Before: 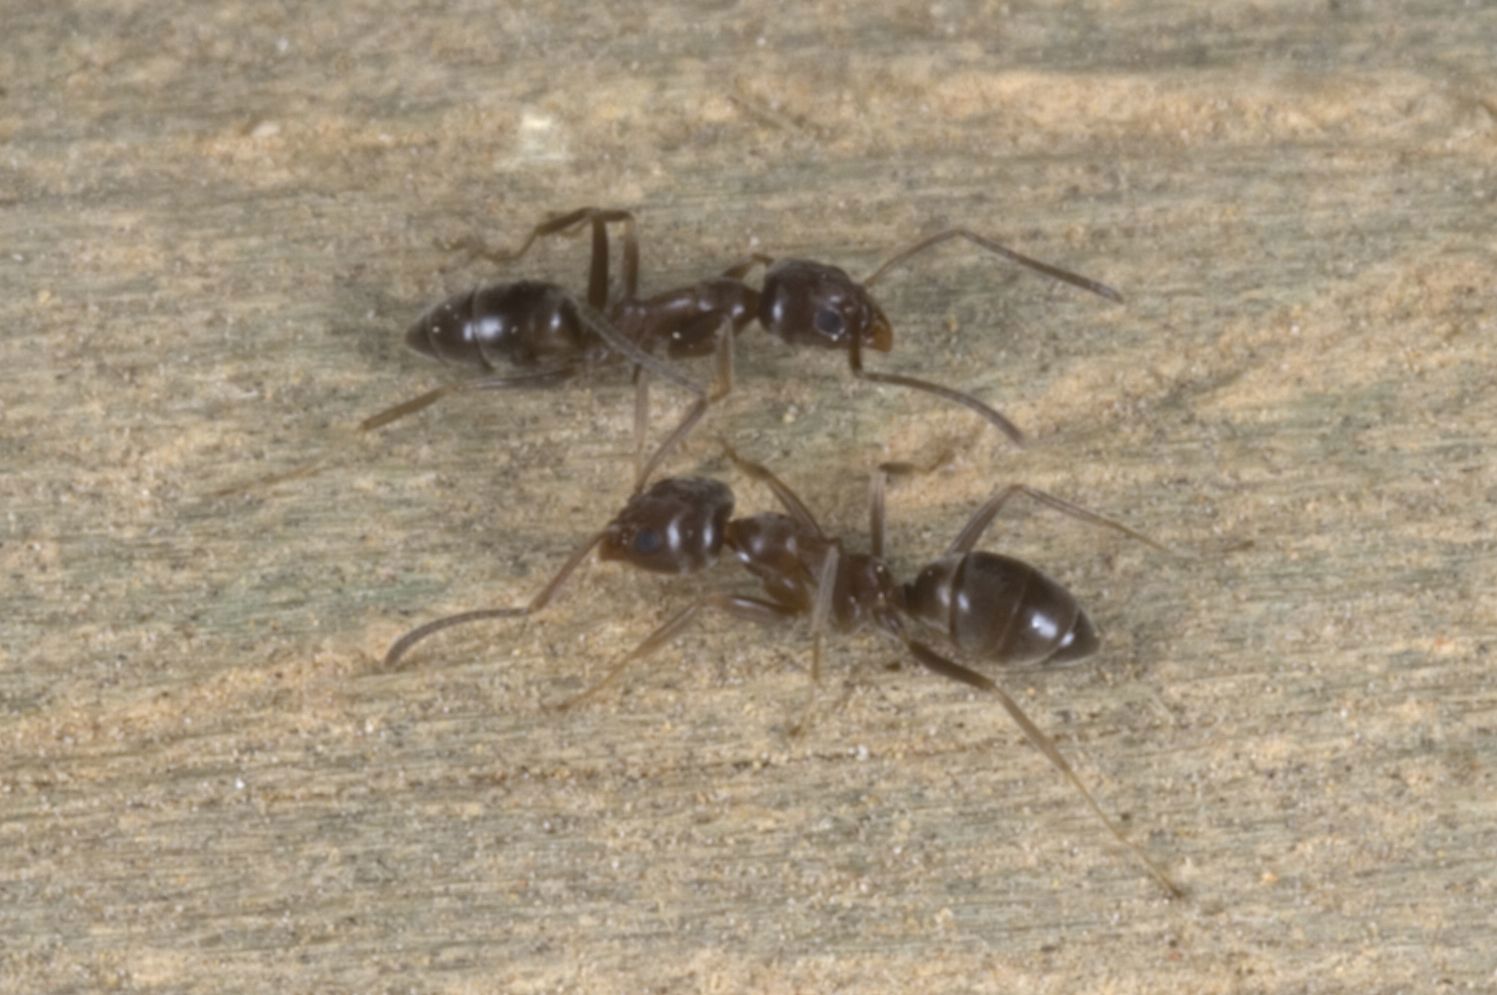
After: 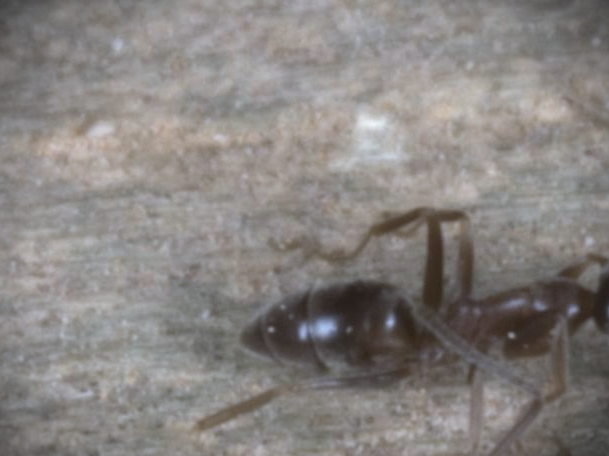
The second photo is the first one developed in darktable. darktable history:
crop and rotate: left 11.06%, top 0.06%, right 48.25%, bottom 54.048%
color correction: highlights a* -1.86, highlights b* -18.34
vignetting: fall-off start 89.52%, fall-off radius 43.7%, brightness -0.812, width/height ratio 1.158
